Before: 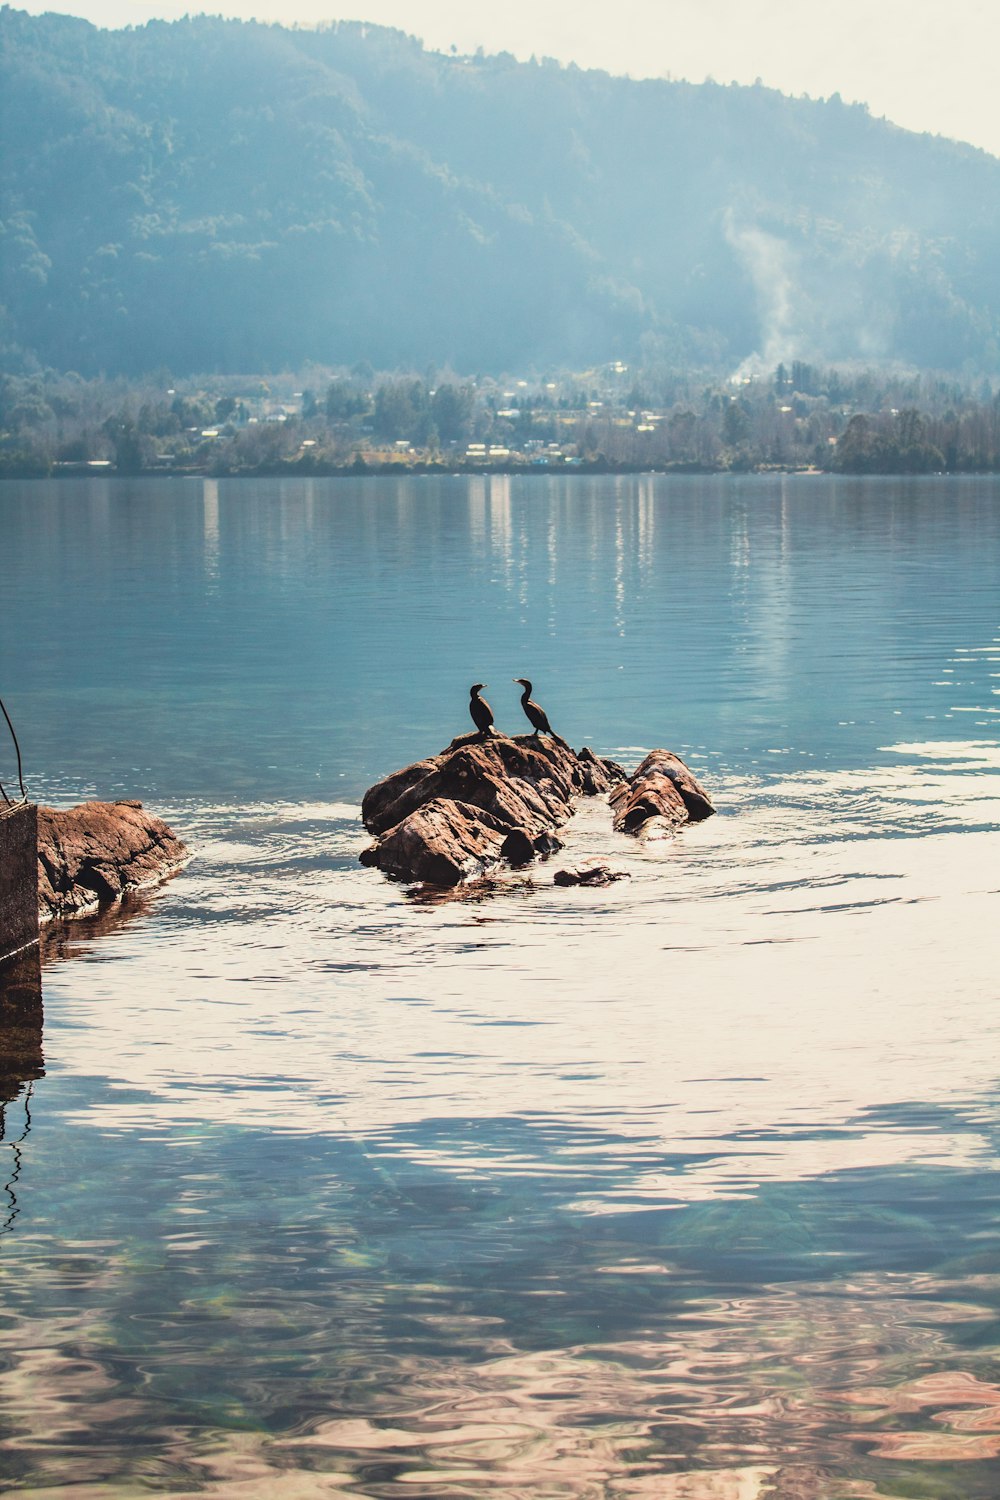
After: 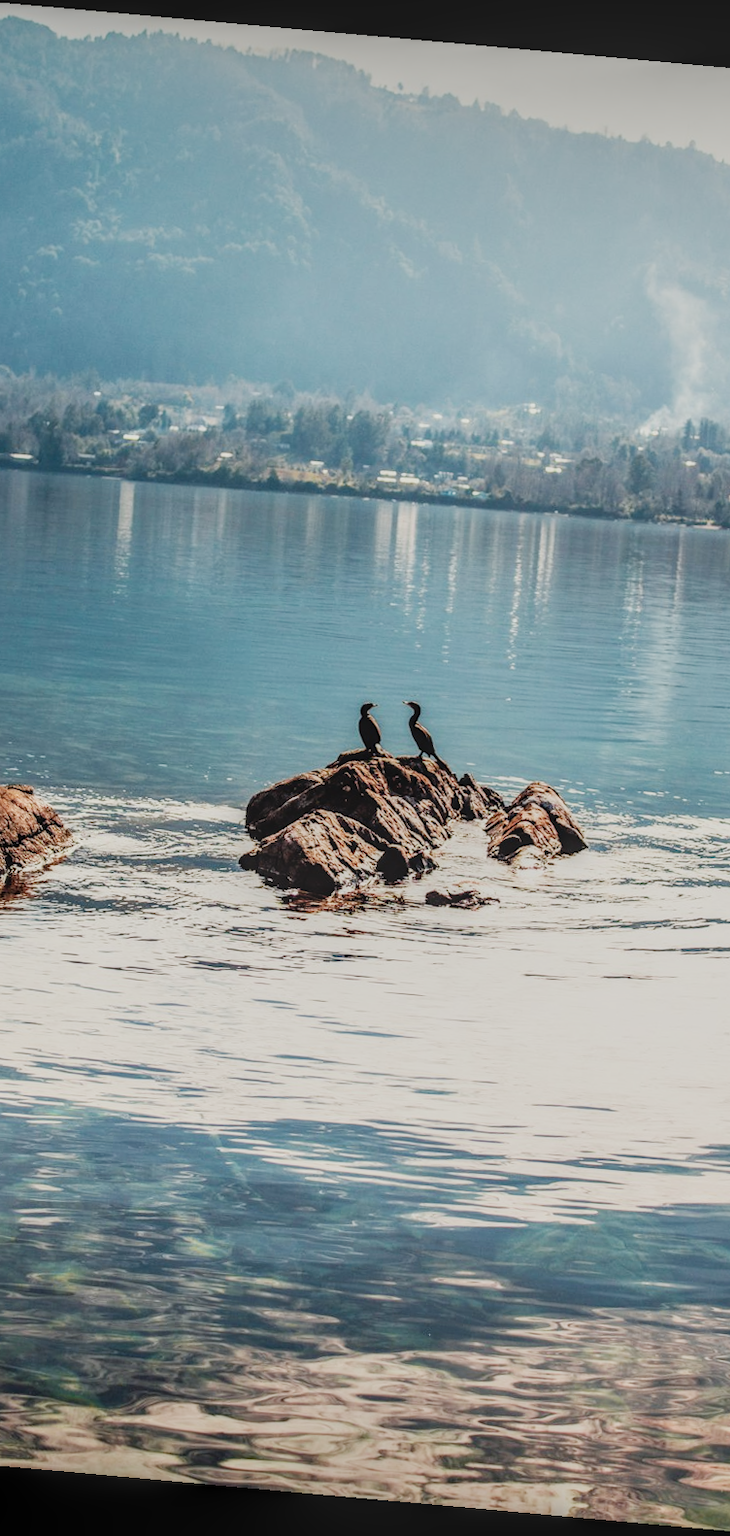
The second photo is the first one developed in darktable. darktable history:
local contrast: highlights 0%, shadows 0%, detail 133%
crop and rotate: left 15.055%, right 18.278%
rotate and perspective: rotation 5.12°, automatic cropping off
sigmoid: skew -0.2, preserve hue 0%, red attenuation 0.1, red rotation 0.035, green attenuation 0.1, green rotation -0.017, blue attenuation 0.15, blue rotation -0.052, base primaries Rec2020
